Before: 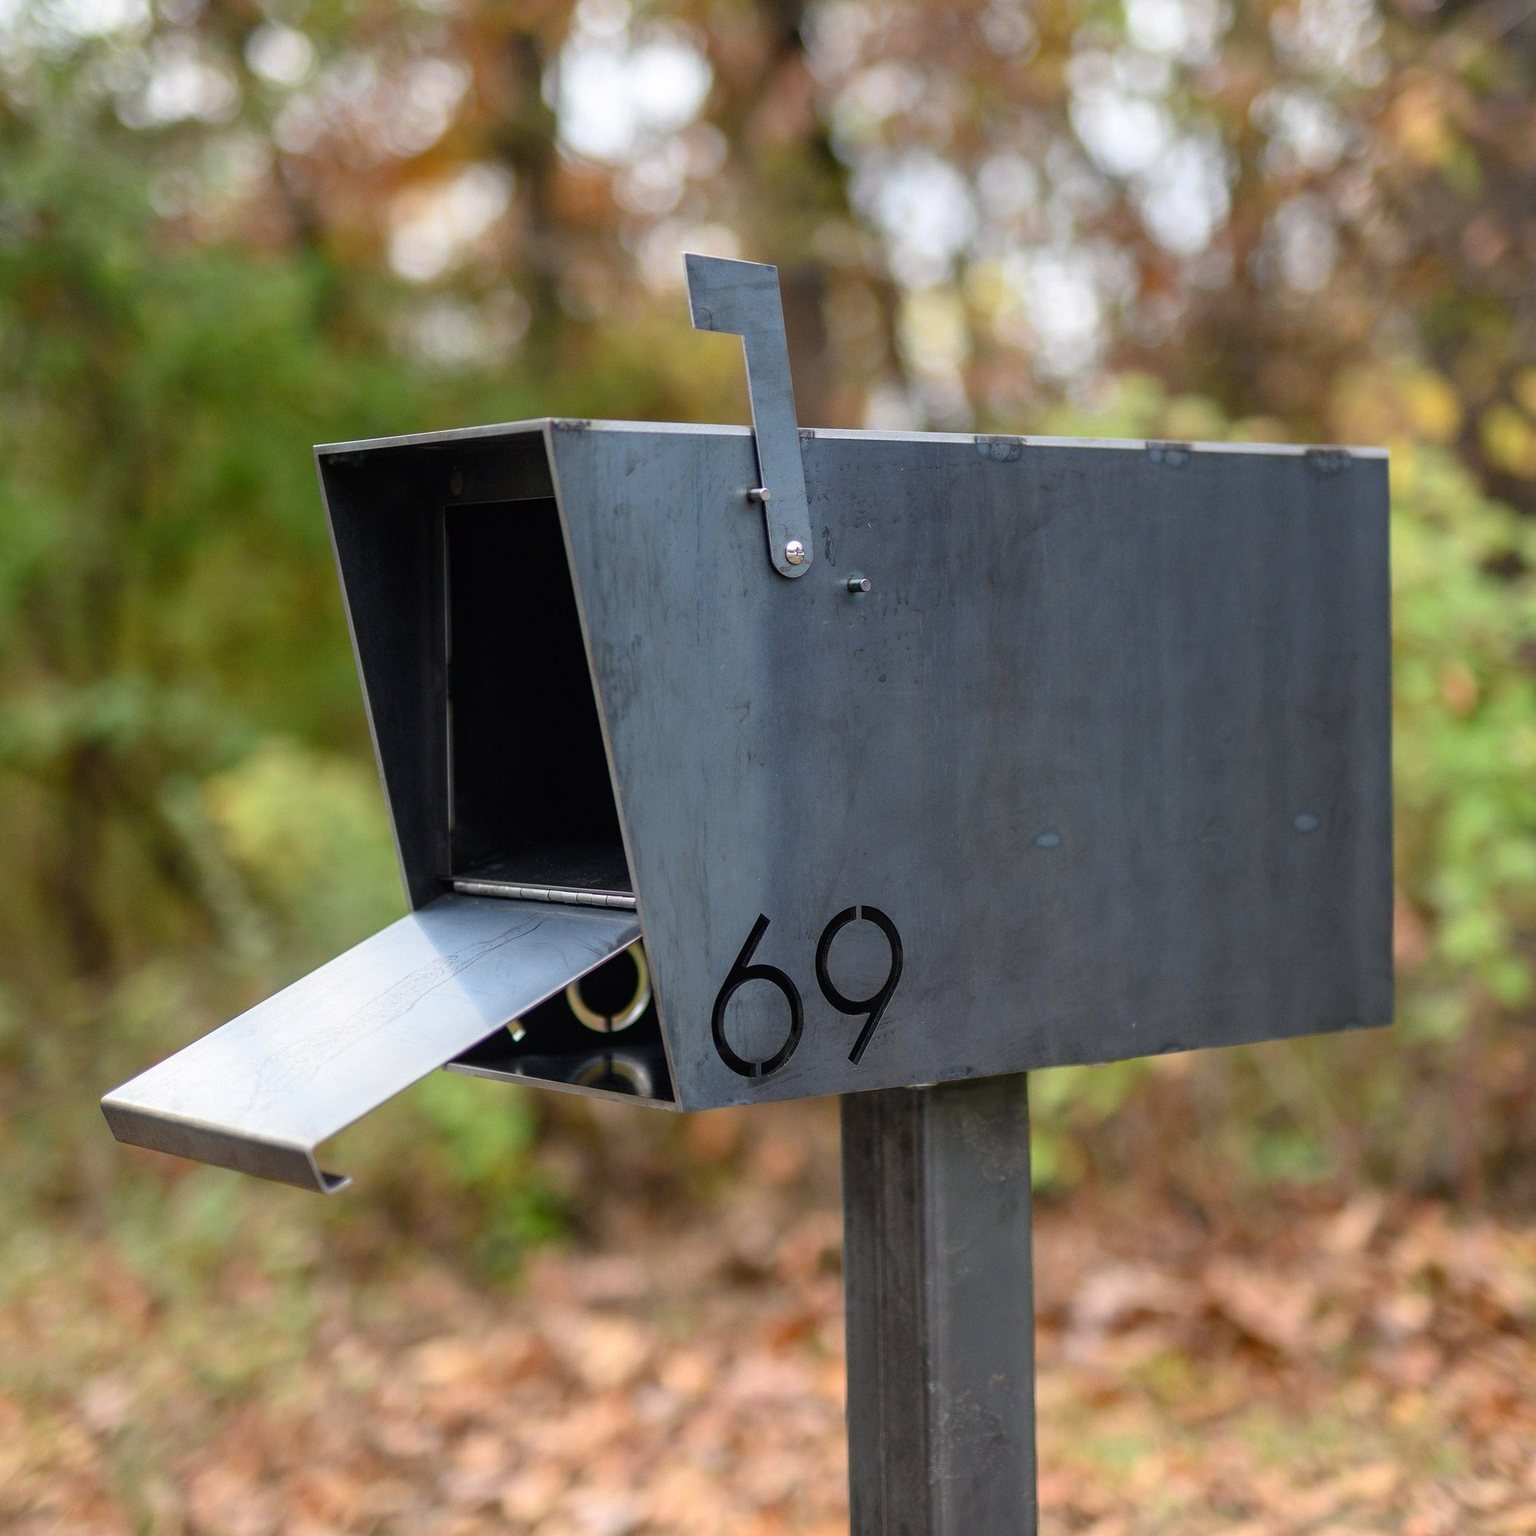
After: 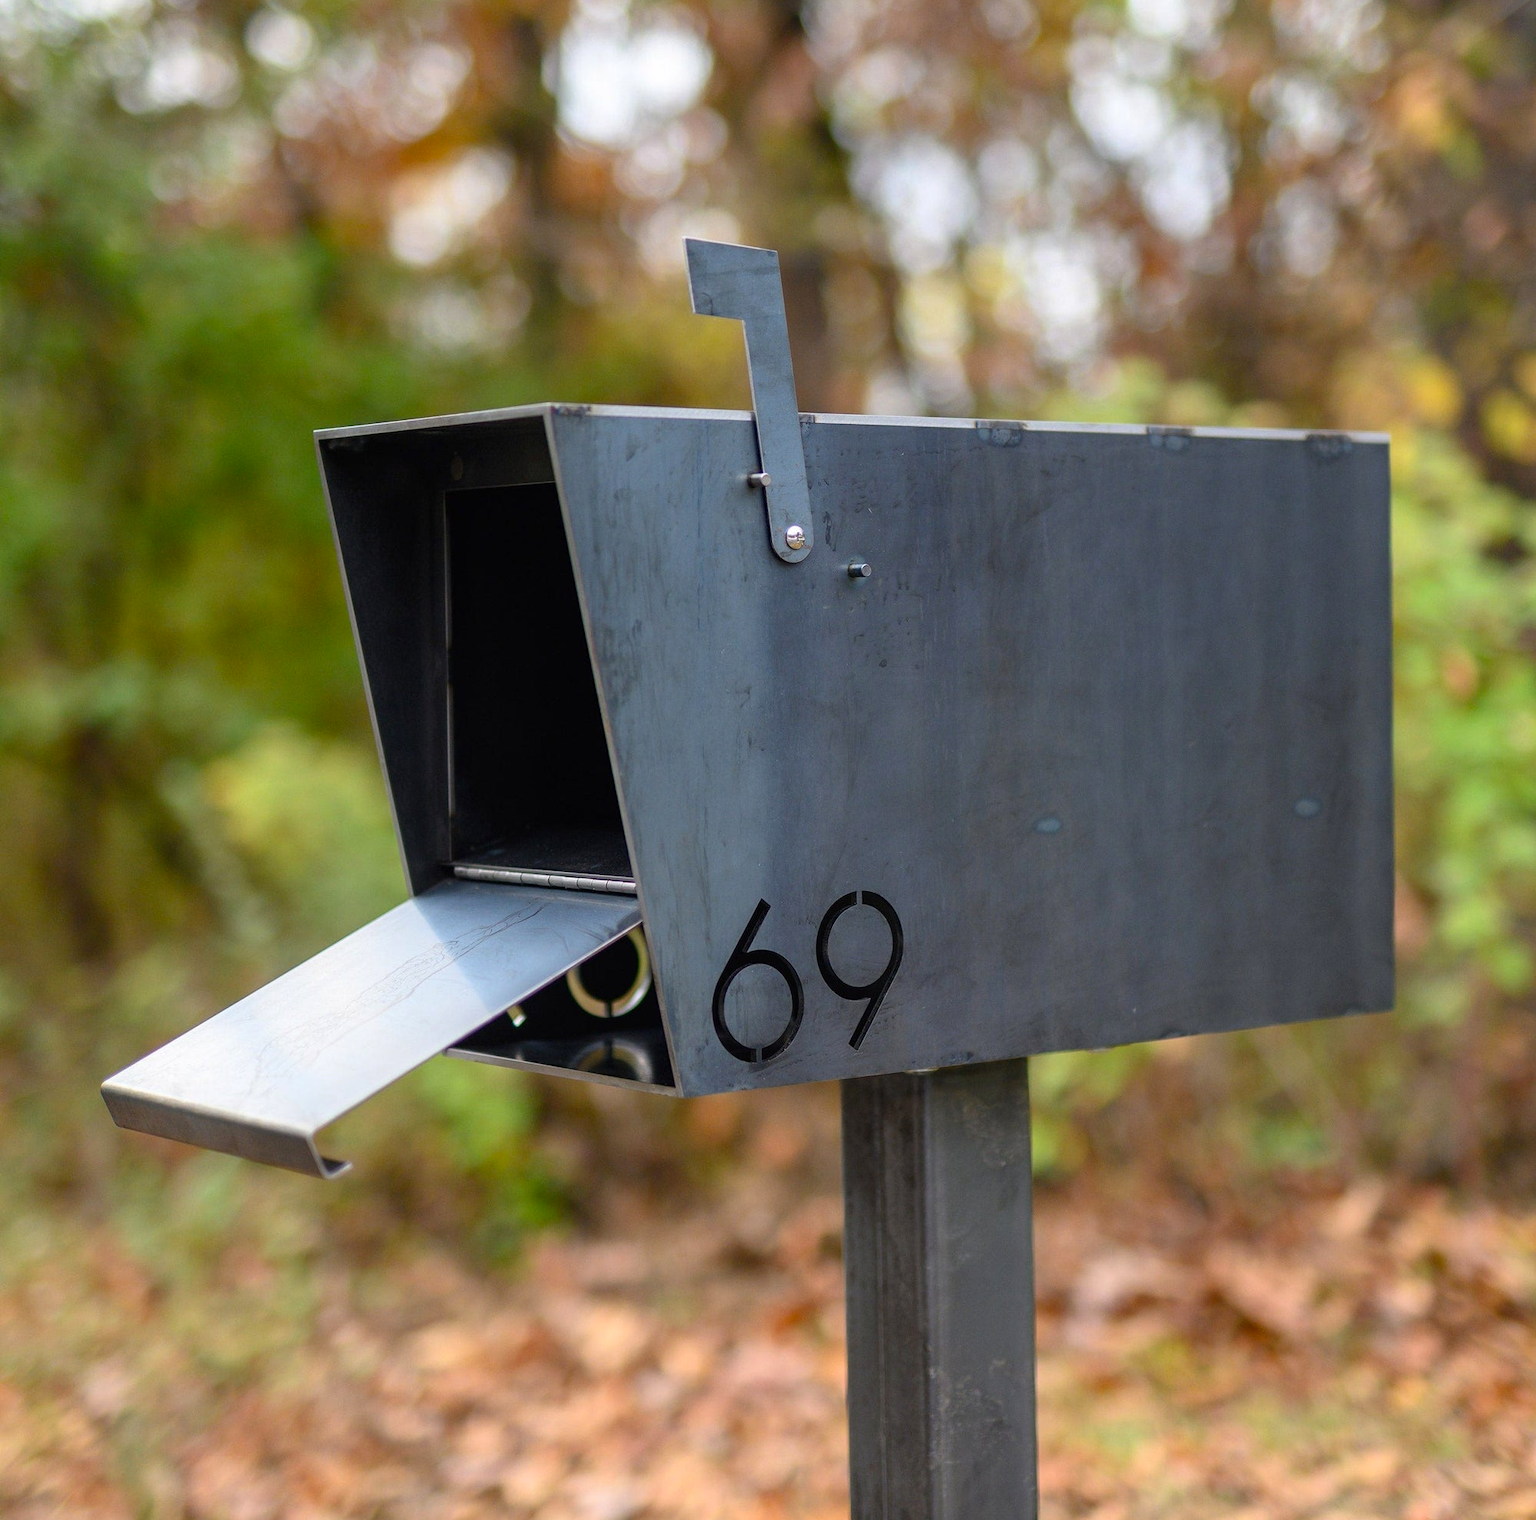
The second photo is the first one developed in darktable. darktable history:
color balance: output saturation 110%
crop: top 1.049%, right 0.001%
